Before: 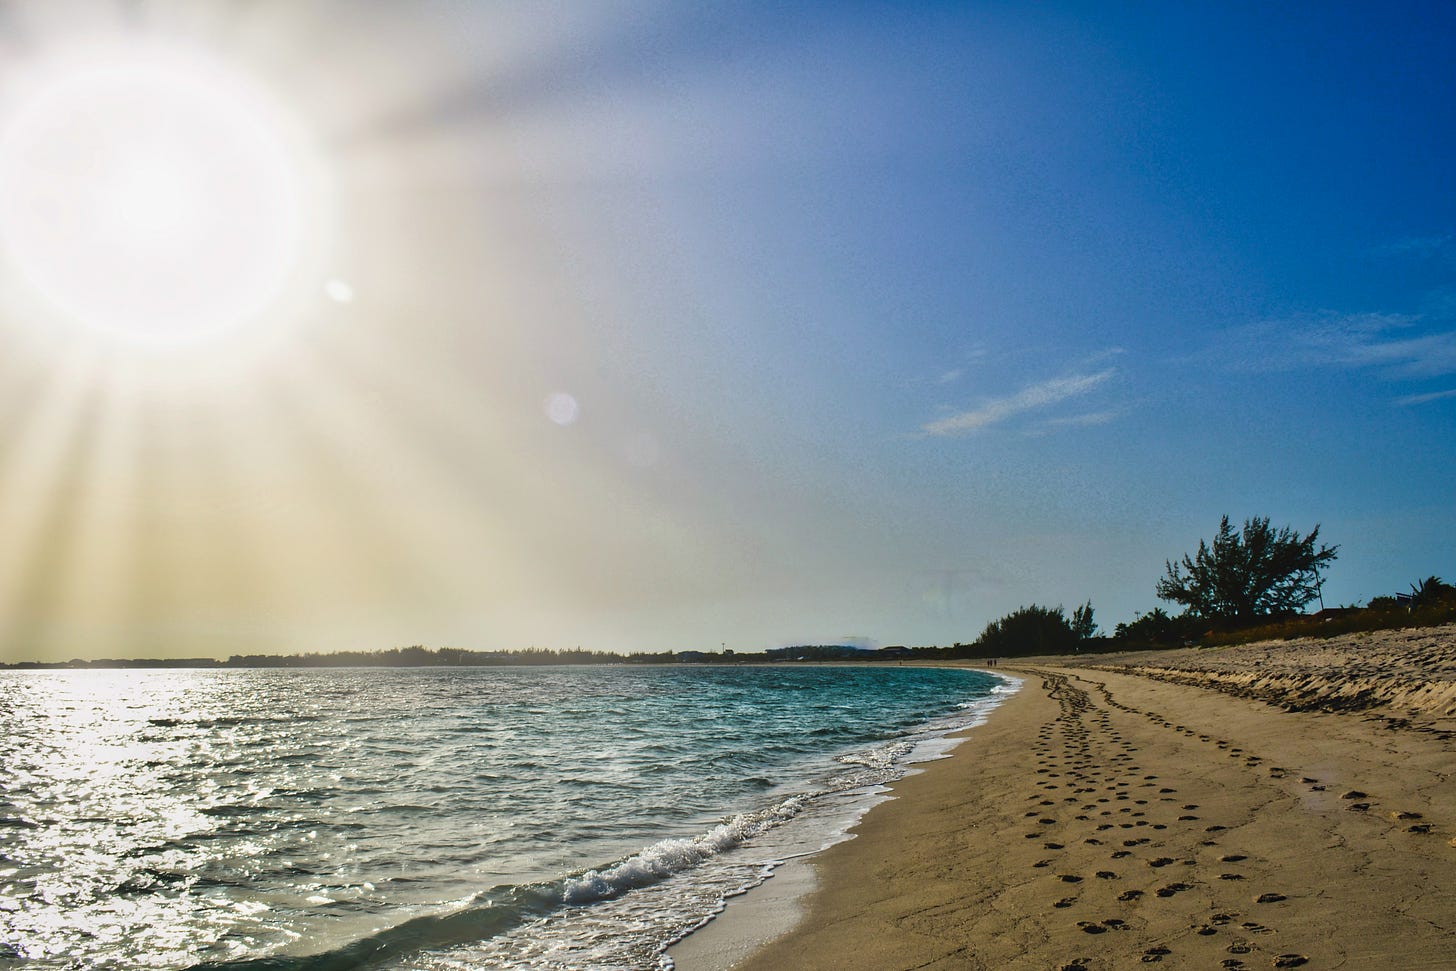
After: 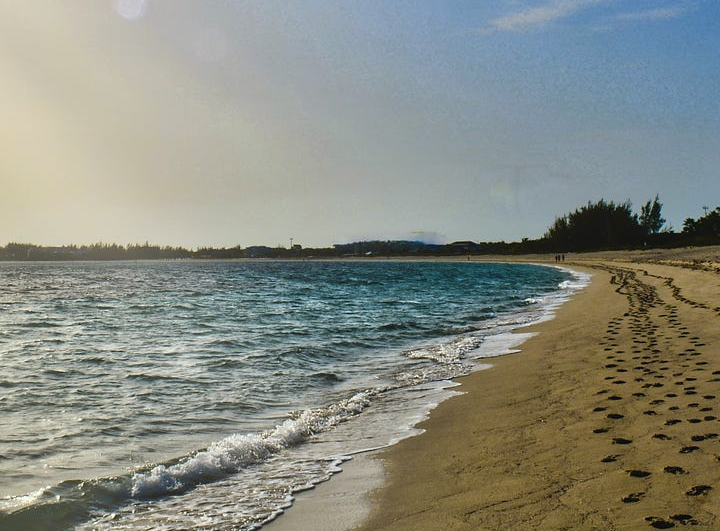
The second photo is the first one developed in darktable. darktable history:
crop: left 29.672%, top 41.786%, right 20.851%, bottom 3.487%
color contrast: green-magenta contrast 0.8, blue-yellow contrast 1.1, unbound 0
